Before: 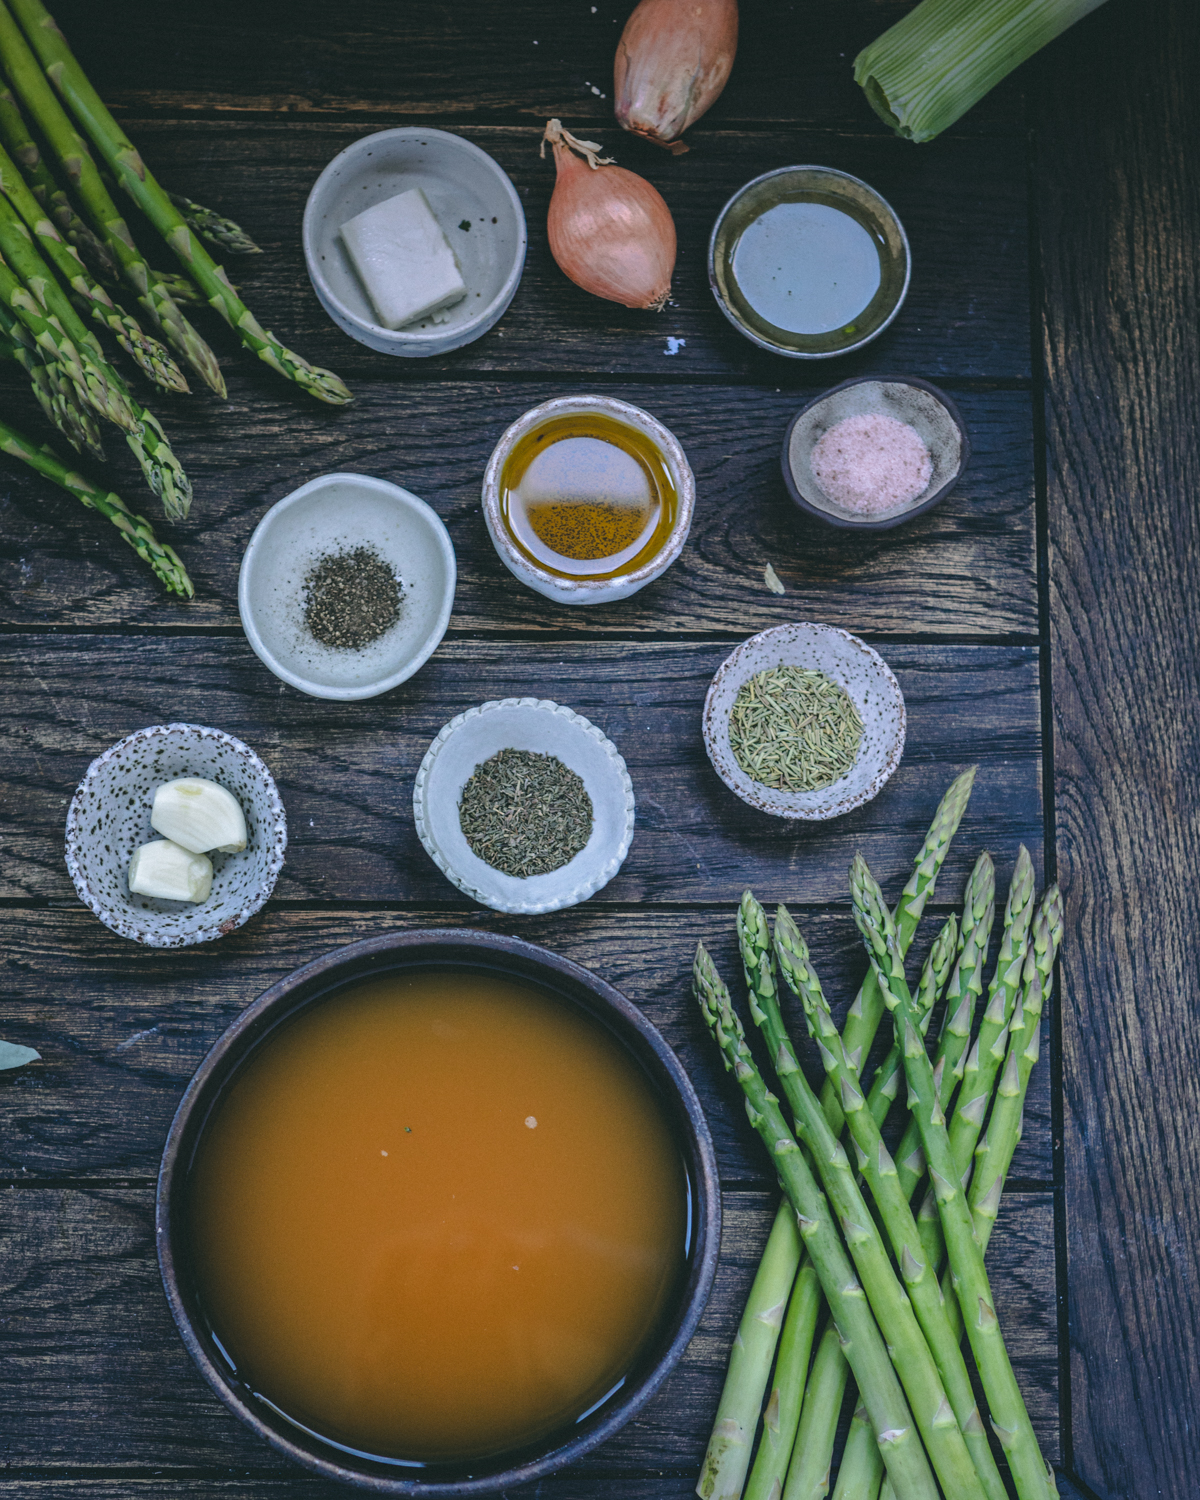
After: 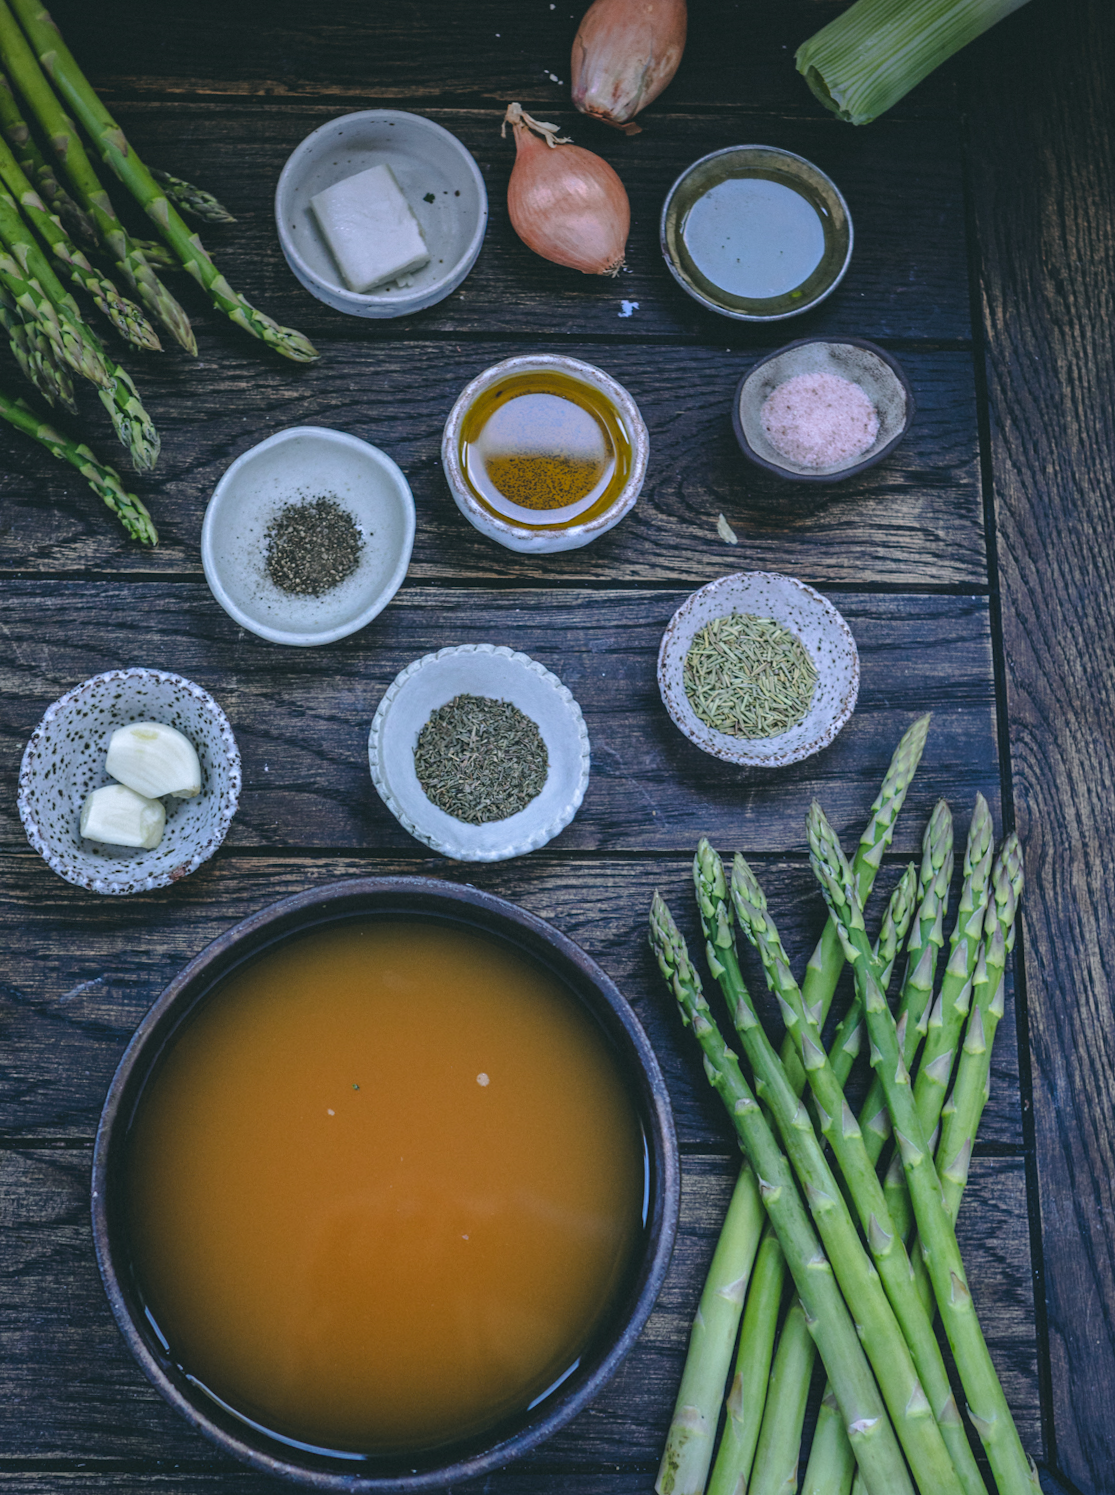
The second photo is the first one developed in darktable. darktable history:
white balance: red 0.976, blue 1.04
rotate and perspective: rotation 0.215°, lens shift (vertical) -0.139, crop left 0.069, crop right 0.939, crop top 0.002, crop bottom 0.996
